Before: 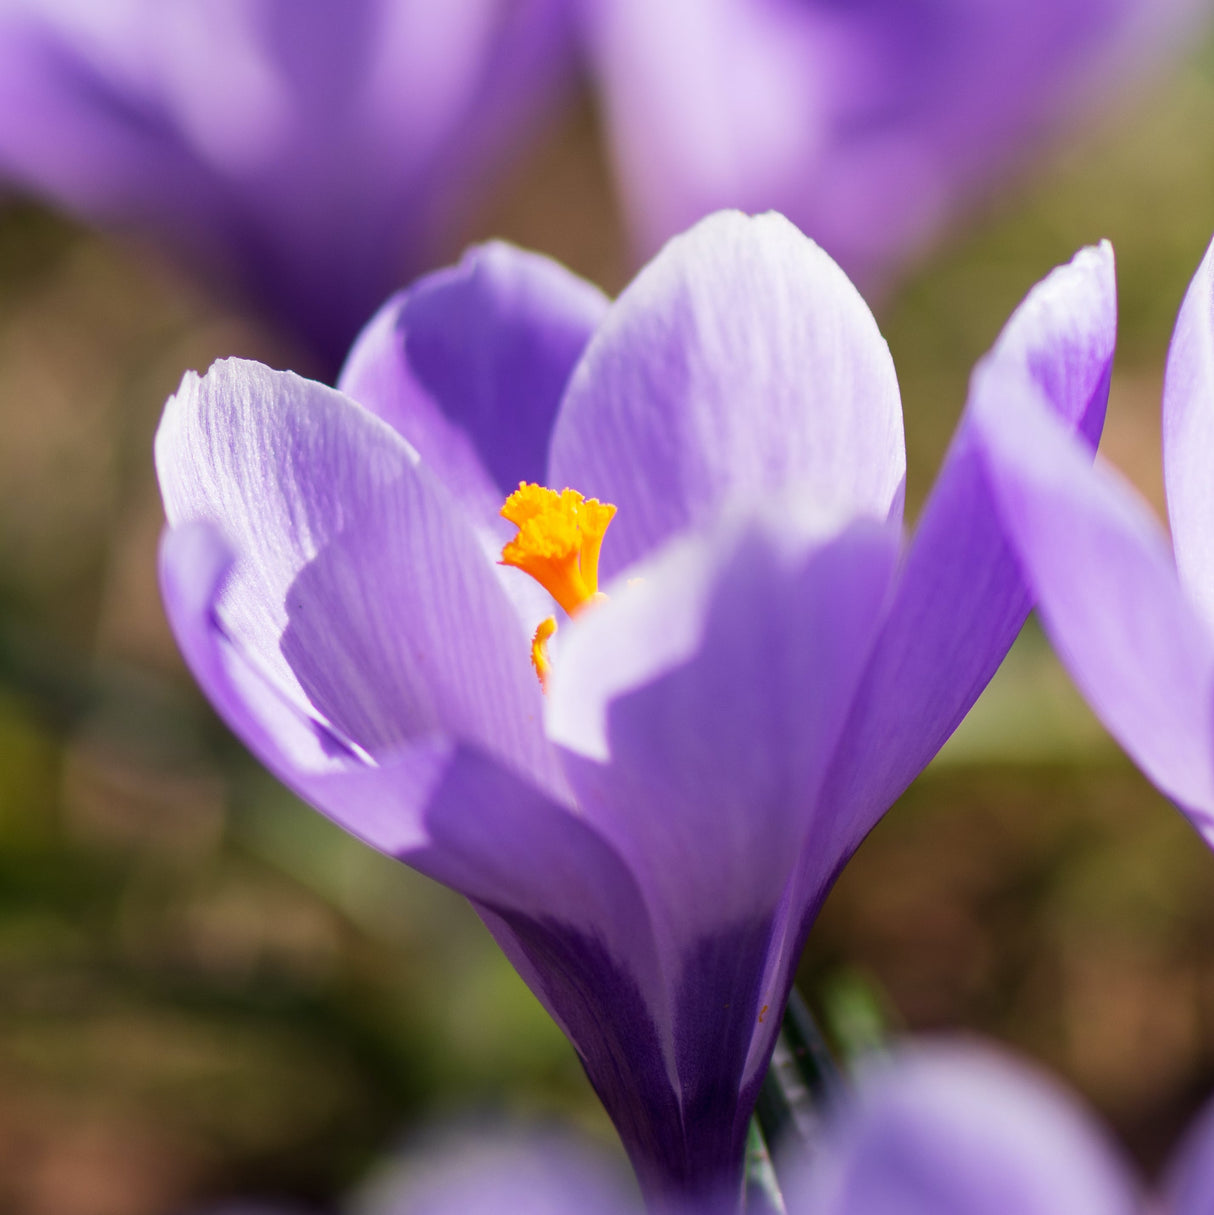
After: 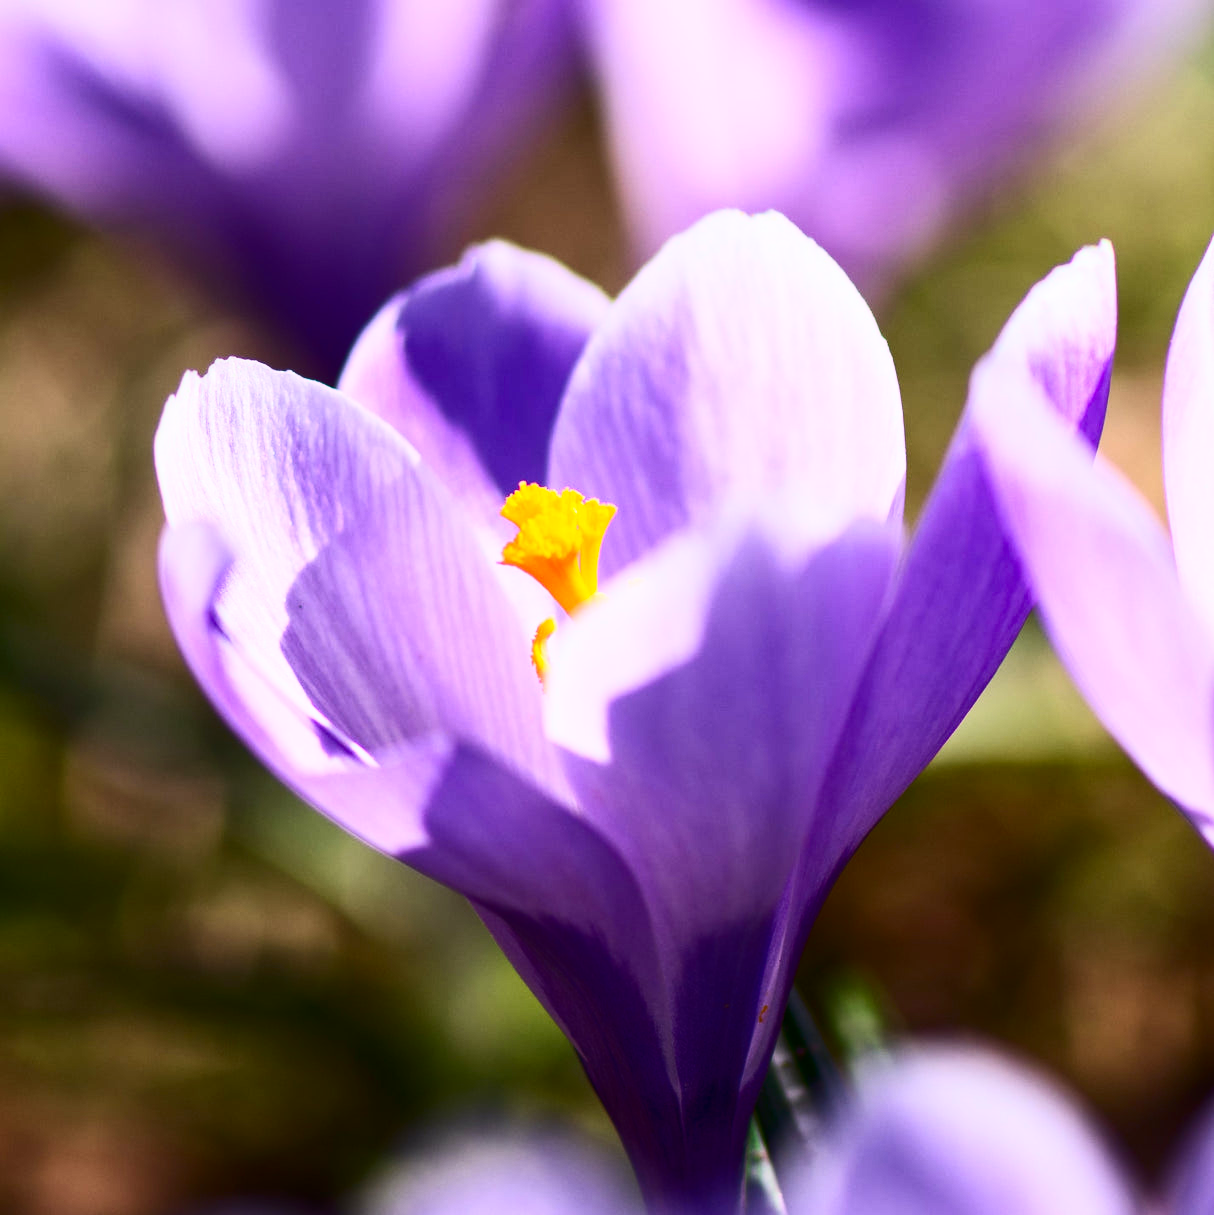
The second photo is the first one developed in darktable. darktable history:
contrast brightness saturation: contrast 0.411, brightness 0.101, saturation 0.211
